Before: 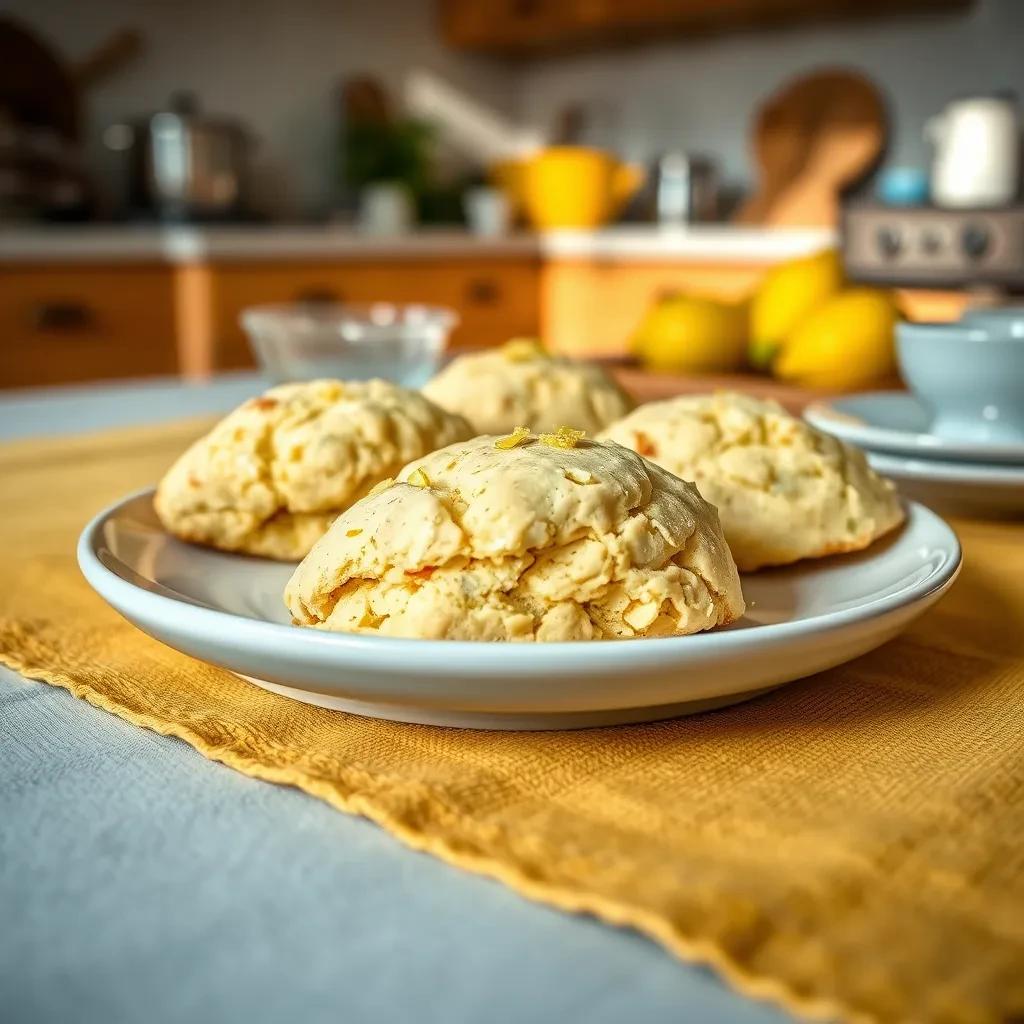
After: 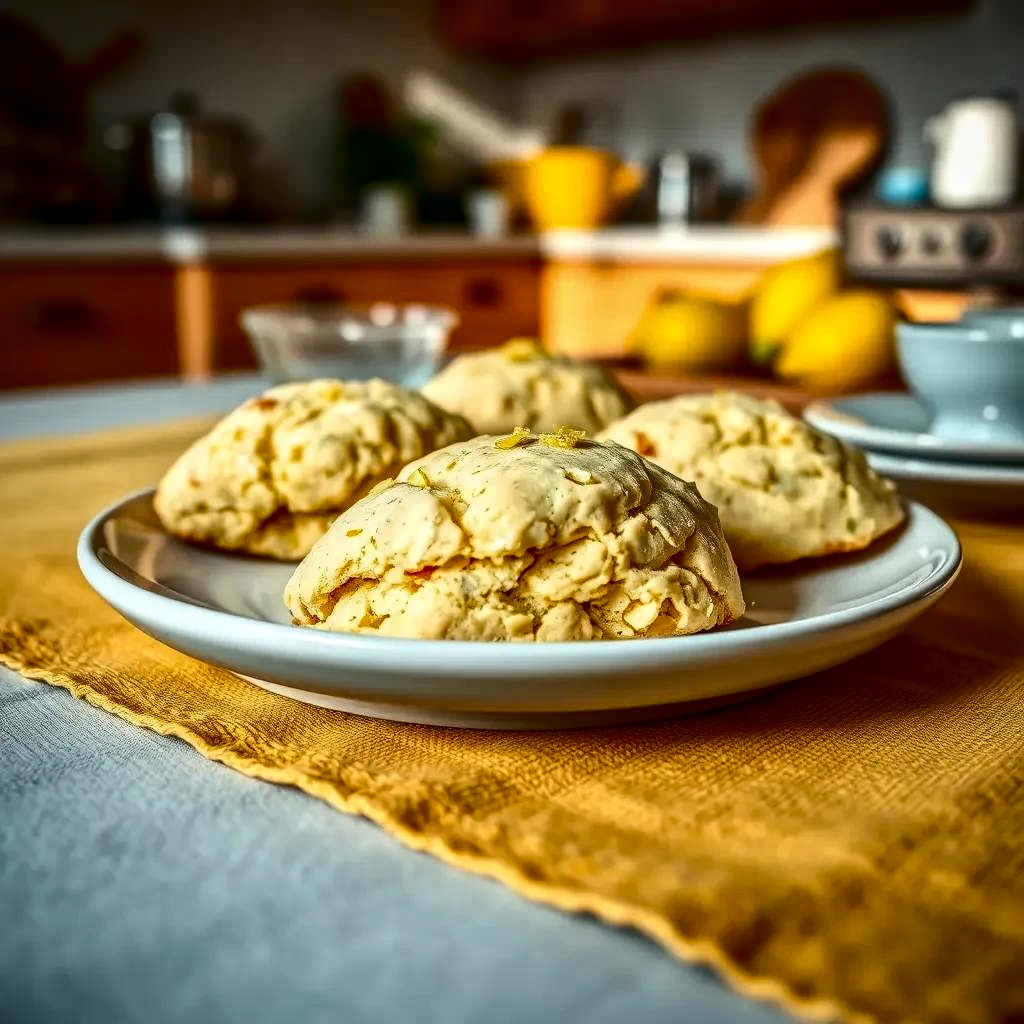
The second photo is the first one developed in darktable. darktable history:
local contrast: on, module defaults
contrast brightness saturation: contrast 0.19, brightness -0.234, saturation 0.112
